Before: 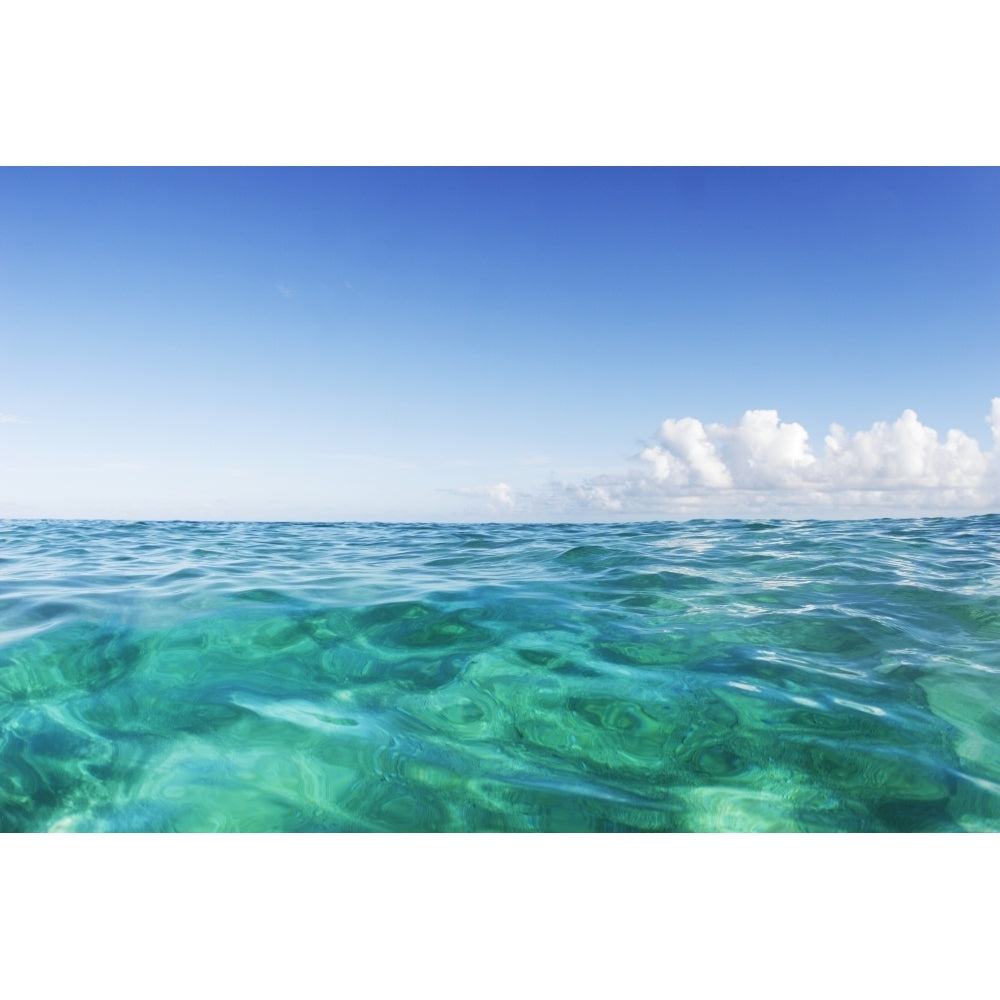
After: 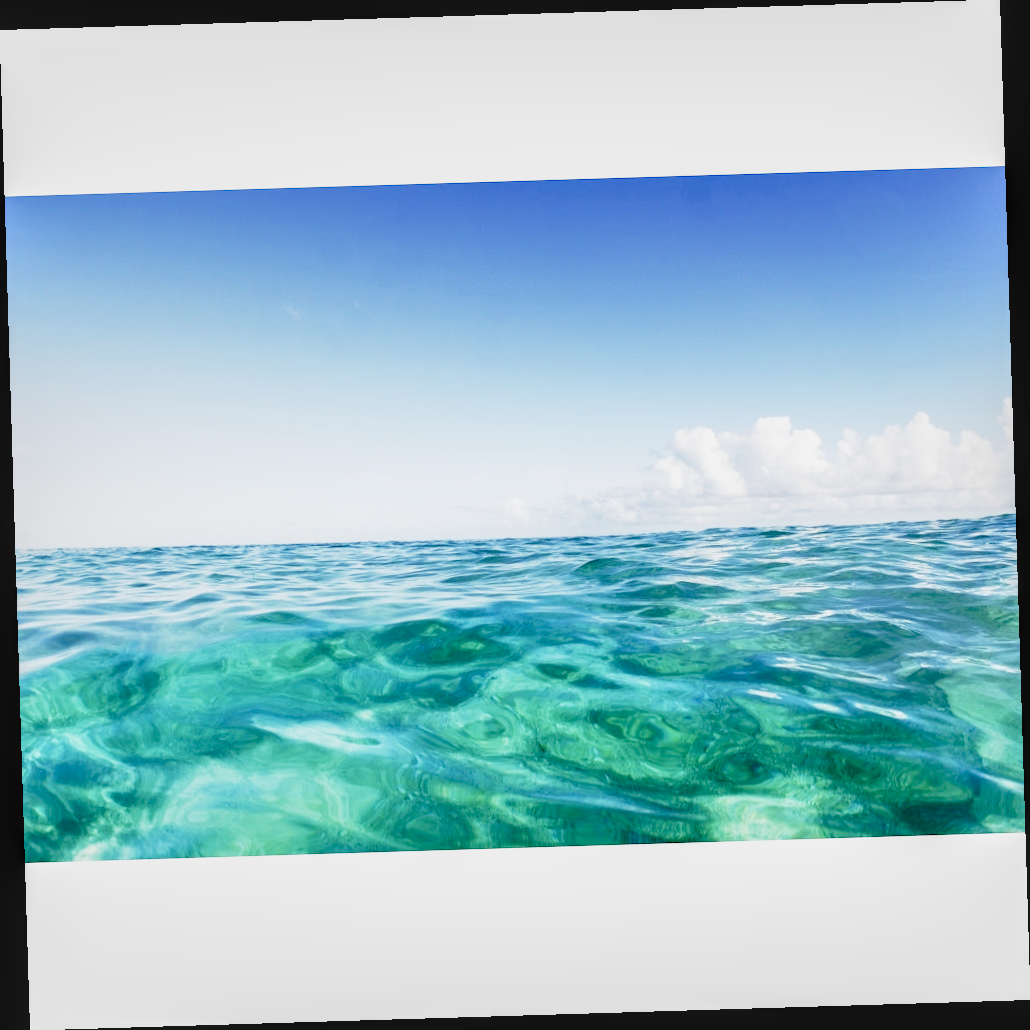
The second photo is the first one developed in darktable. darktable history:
local contrast: on, module defaults
base curve: curves: ch0 [(0, 0) (0.028, 0.03) (0.121, 0.232) (0.46, 0.748) (0.859, 0.968) (1, 1)], preserve colors none
rotate and perspective: rotation -1.75°, automatic cropping off
